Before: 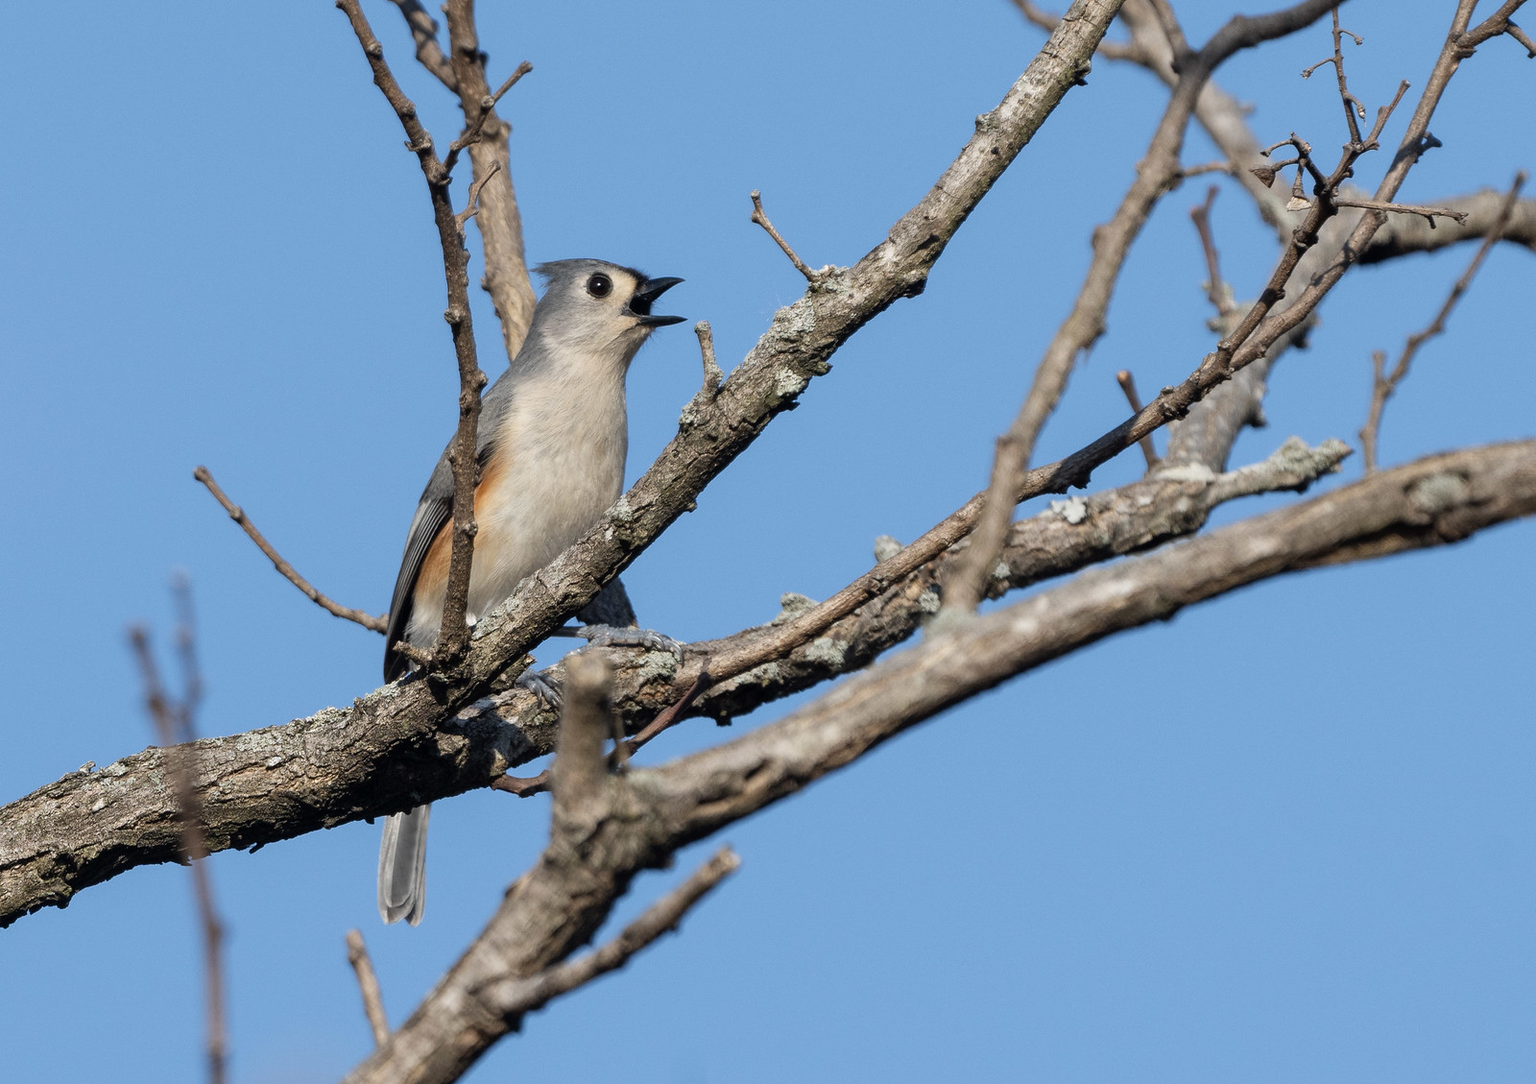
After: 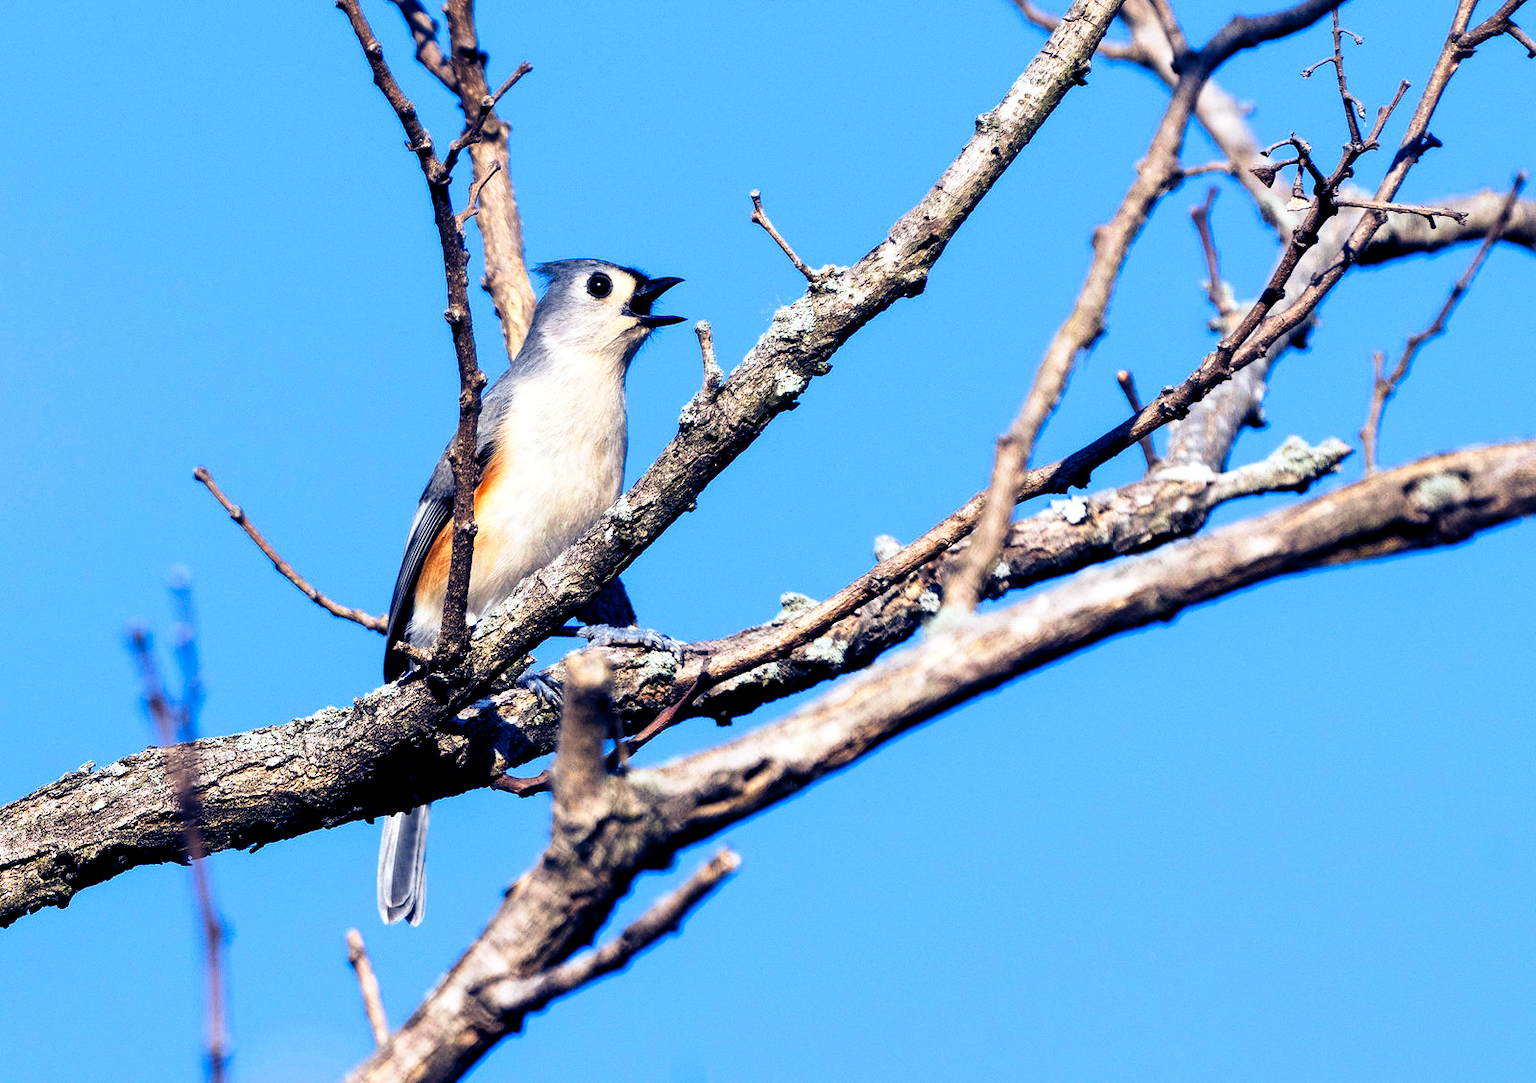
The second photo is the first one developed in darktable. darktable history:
color balance rgb: shadows lift › luminance -41.13%, shadows lift › chroma 14.13%, shadows lift › hue 260°, power › luminance -3.76%, power › chroma 0.56%, power › hue 40.37°, highlights gain › luminance 16.81%, highlights gain › chroma 2.94%, highlights gain › hue 260°, global offset › luminance -0.29%, global offset › chroma 0.31%, global offset › hue 260°, perceptual saturation grading › global saturation 20%, perceptual saturation grading › highlights -13.92%, perceptual saturation grading › shadows 50%
tone curve: curves: ch0 [(0, 0) (0.003, 0.001) (0.011, 0.002) (0.025, 0.002) (0.044, 0.006) (0.069, 0.01) (0.1, 0.017) (0.136, 0.023) (0.177, 0.038) (0.224, 0.066) (0.277, 0.118) (0.335, 0.185) (0.399, 0.264) (0.468, 0.365) (0.543, 0.475) (0.623, 0.606) (0.709, 0.759) (0.801, 0.923) (0.898, 0.999) (1, 1)], preserve colors none
filmic rgb: black relative exposure -7.65 EV, white relative exposure 4.56 EV, hardness 3.61, color science v6 (2022)
exposure: exposure 0.77 EV, compensate highlight preservation false
